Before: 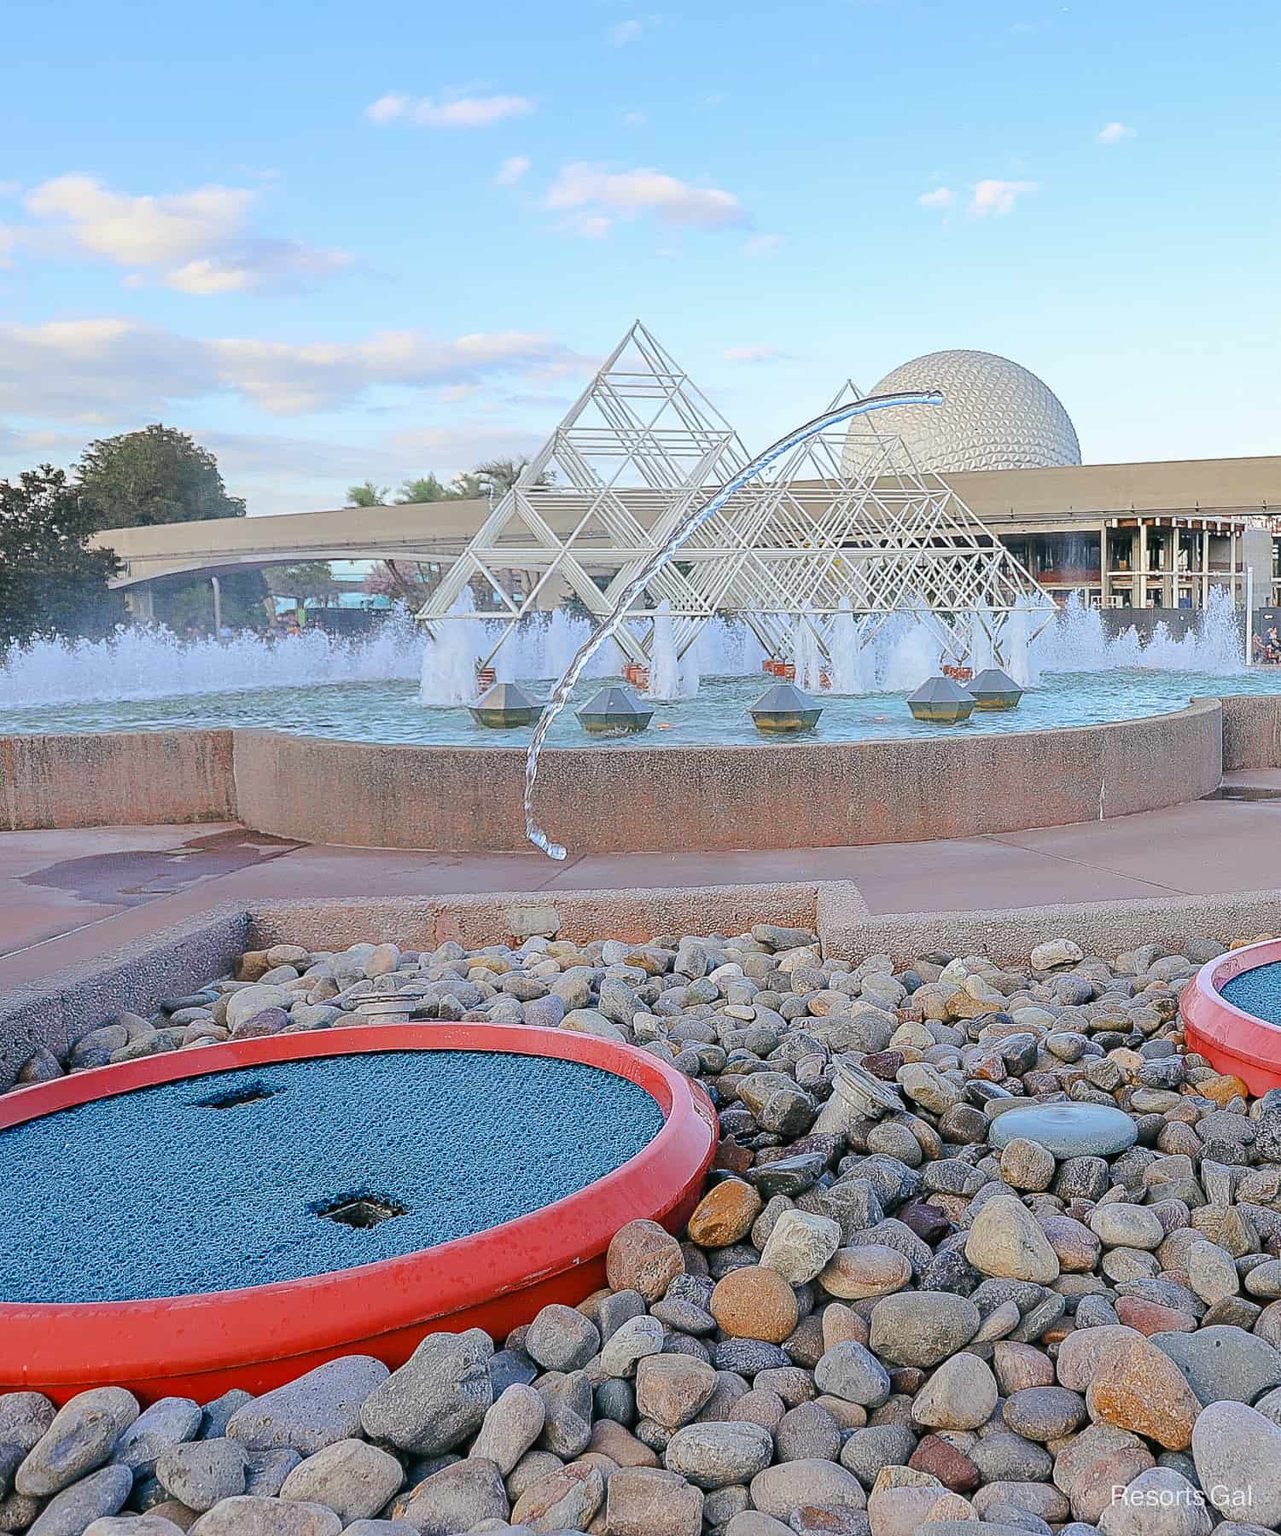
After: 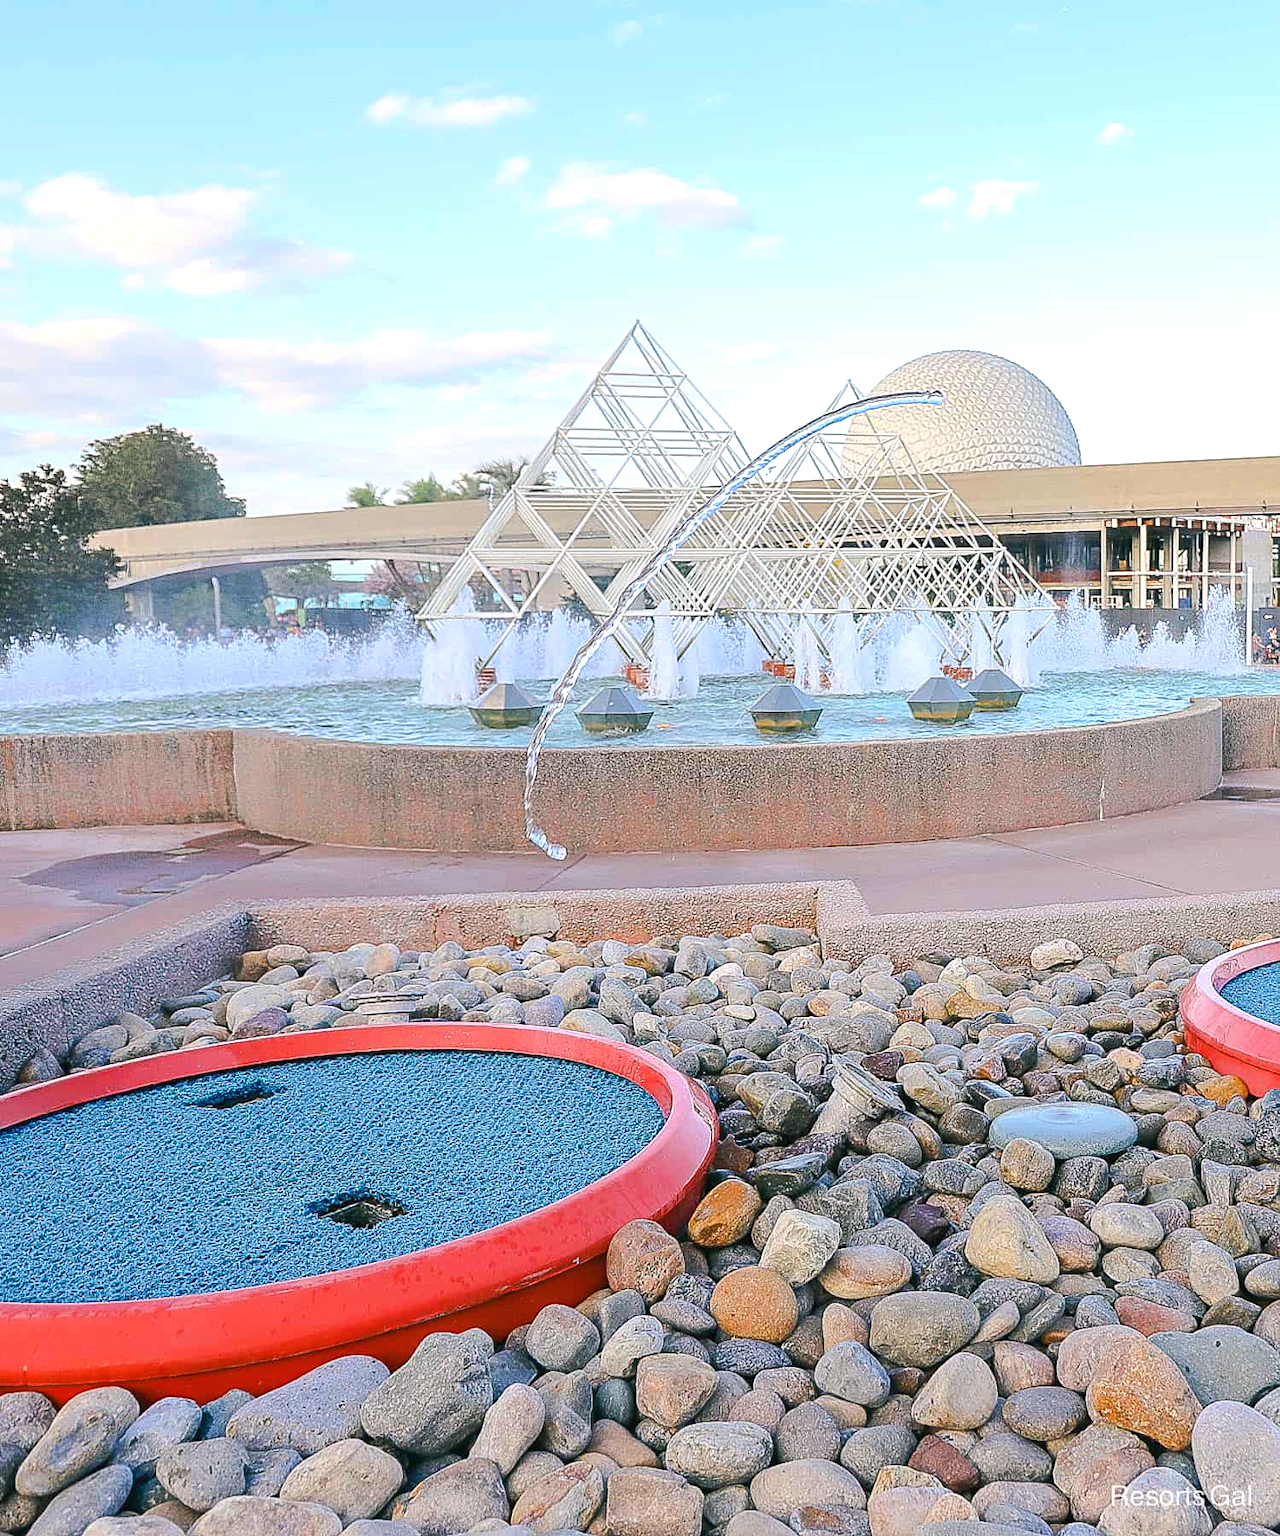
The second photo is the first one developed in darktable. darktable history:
tone curve: curves: ch0 [(0, 0) (0.003, 0.003) (0.011, 0.01) (0.025, 0.023) (0.044, 0.041) (0.069, 0.064) (0.1, 0.092) (0.136, 0.125) (0.177, 0.163) (0.224, 0.207) (0.277, 0.255) (0.335, 0.309) (0.399, 0.375) (0.468, 0.459) (0.543, 0.548) (0.623, 0.629) (0.709, 0.716) (0.801, 0.808) (0.898, 0.911) (1, 1)], color space Lab, linked channels, preserve colors none
color balance rgb: shadows lift › chroma 2.02%, shadows lift › hue 136.3°, highlights gain › chroma 1.348%, highlights gain › hue 55.08°, white fulcrum 0.063 EV, perceptual saturation grading › global saturation 0.833%, perceptual brilliance grading › global brilliance 17.899%, contrast -10.128%
